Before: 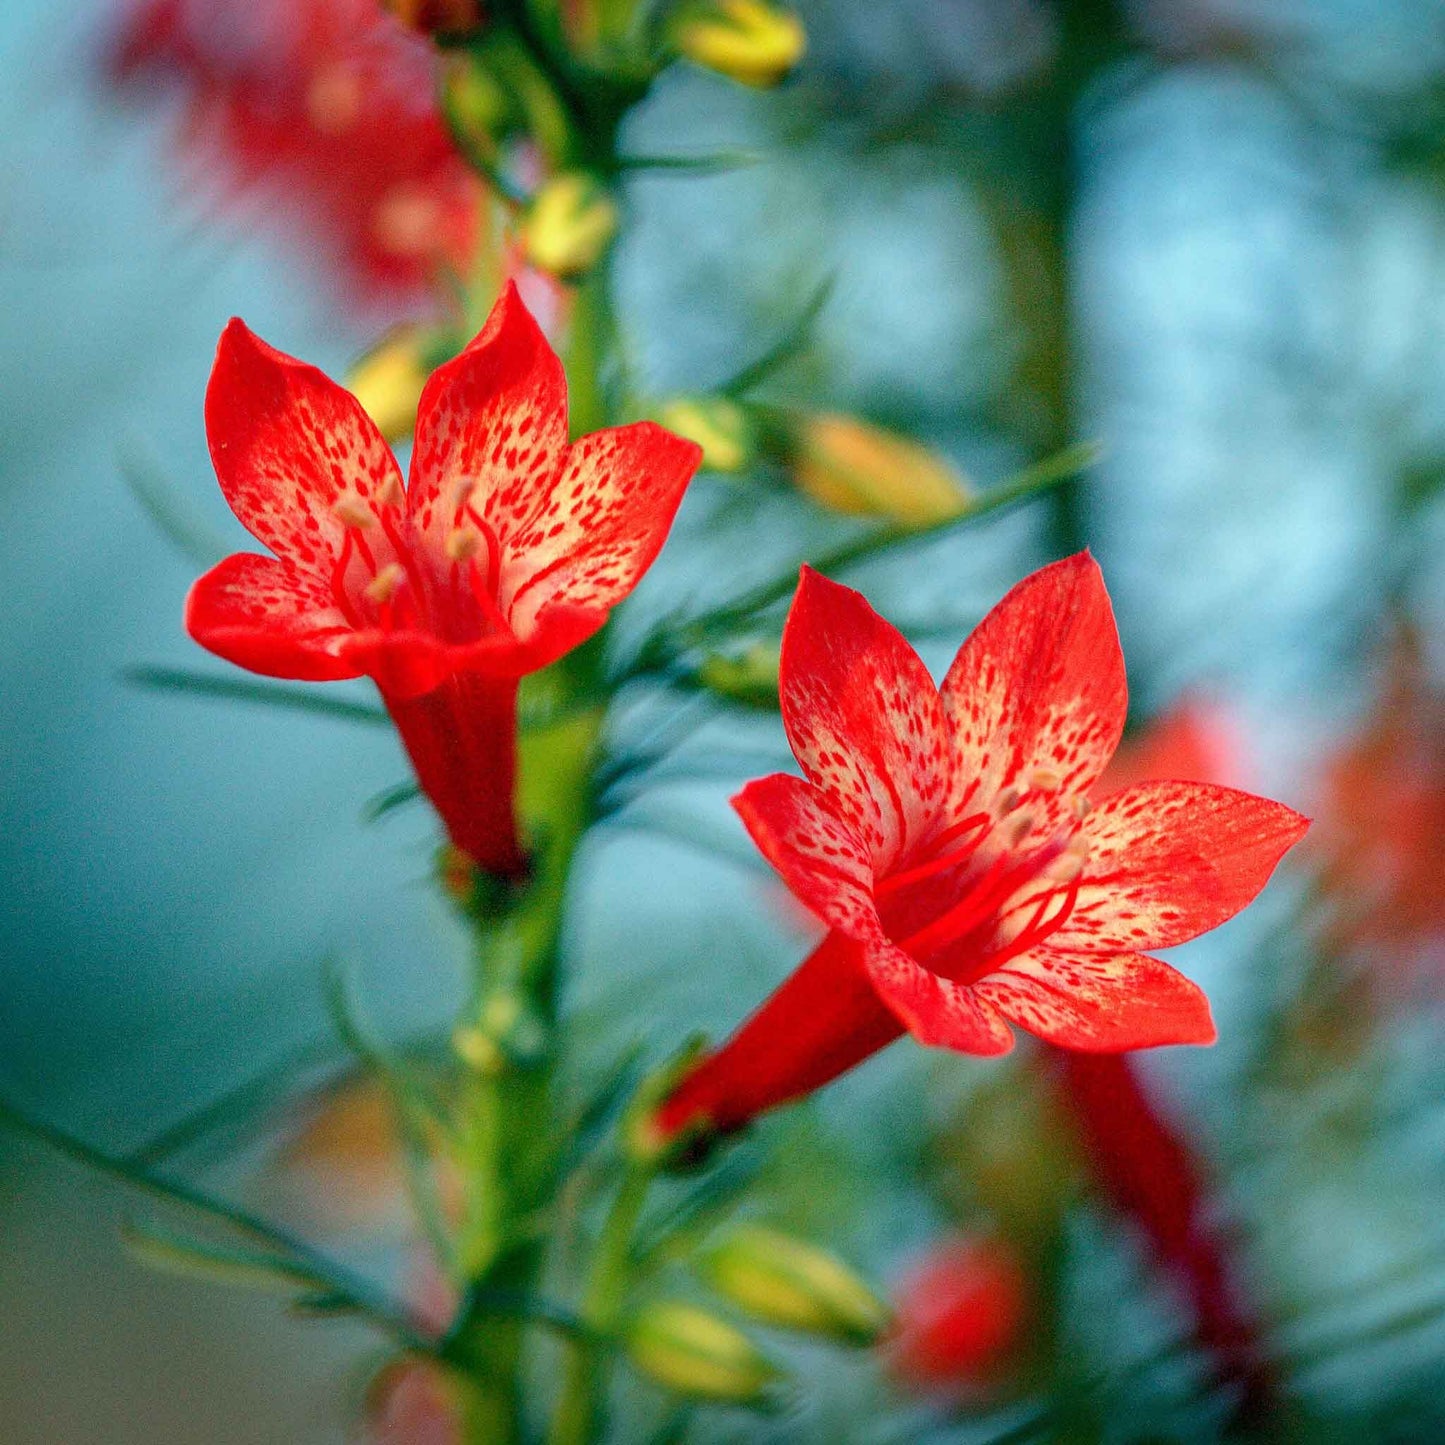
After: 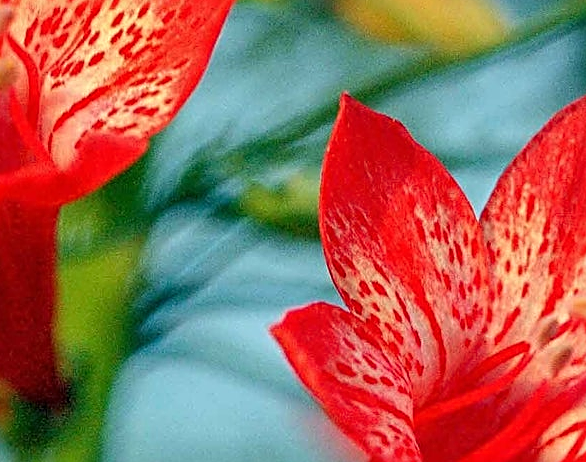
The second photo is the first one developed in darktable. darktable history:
sharpen: radius 3.038, amount 0.762
crop: left 31.892%, top 32.618%, right 27.491%, bottom 35.362%
